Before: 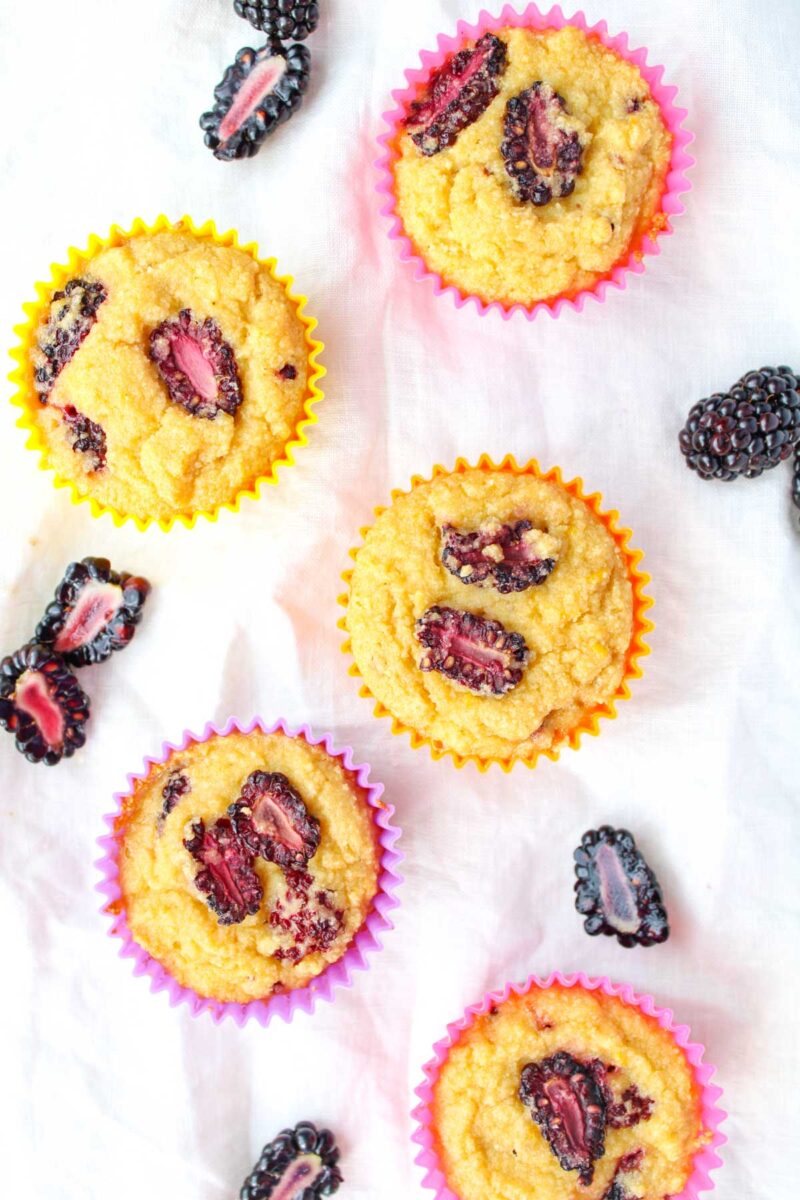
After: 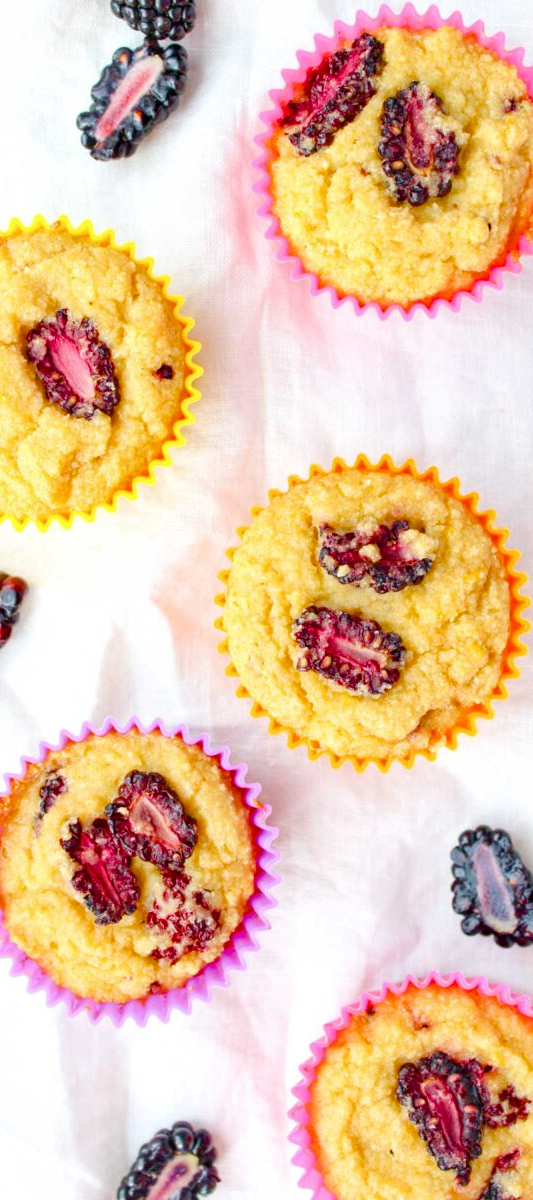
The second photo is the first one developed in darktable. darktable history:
haze removal: compatibility mode true, adaptive false
color balance rgb: perceptual saturation grading › global saturation 20%, perceptual saturation grading › highlights -25%, perceptual saturation grading › shadows 50%
crop and rotate: left 15.446%, right 17.836%
